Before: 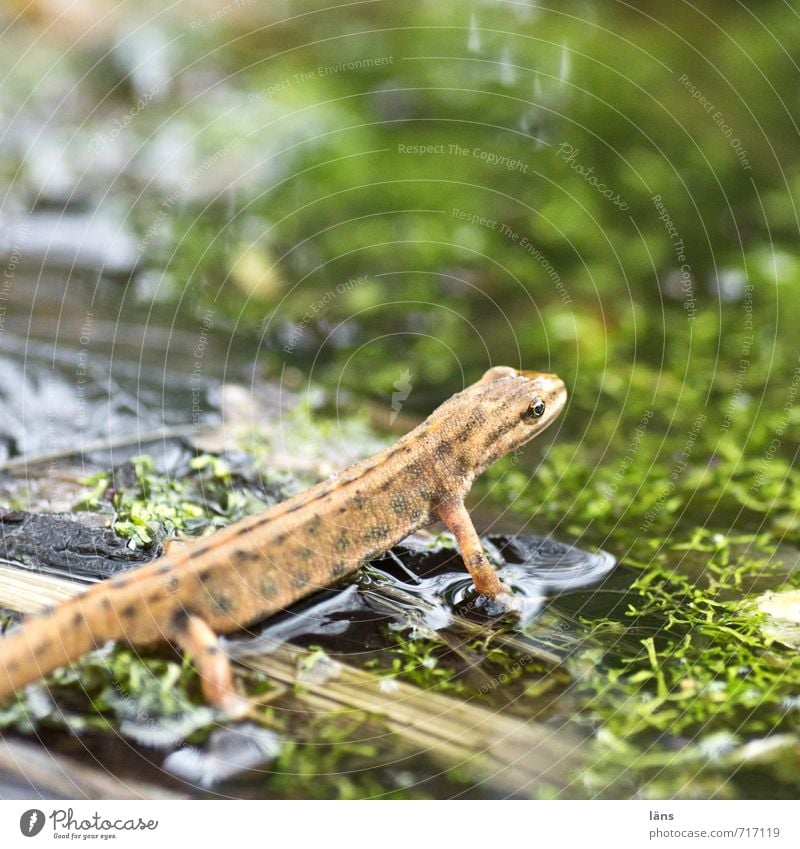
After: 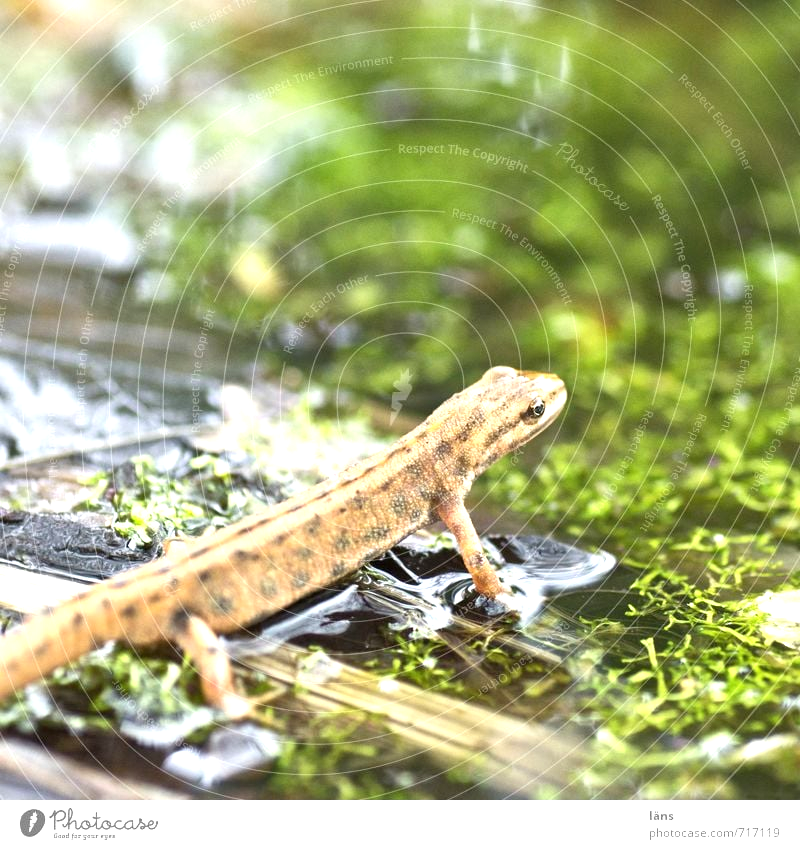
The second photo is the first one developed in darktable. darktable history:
exposure: black level correction 0, exposure 0.701 EV, compensate exposure bias true, compensate highlight preservation false
